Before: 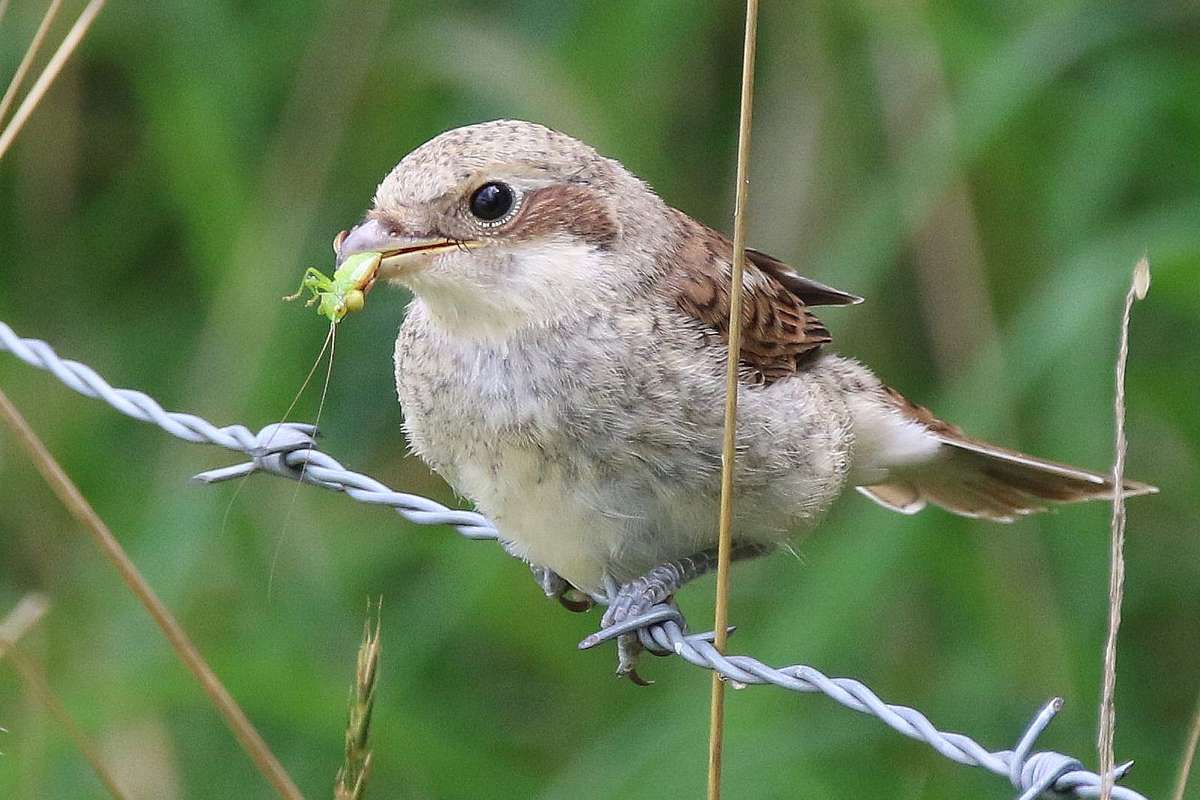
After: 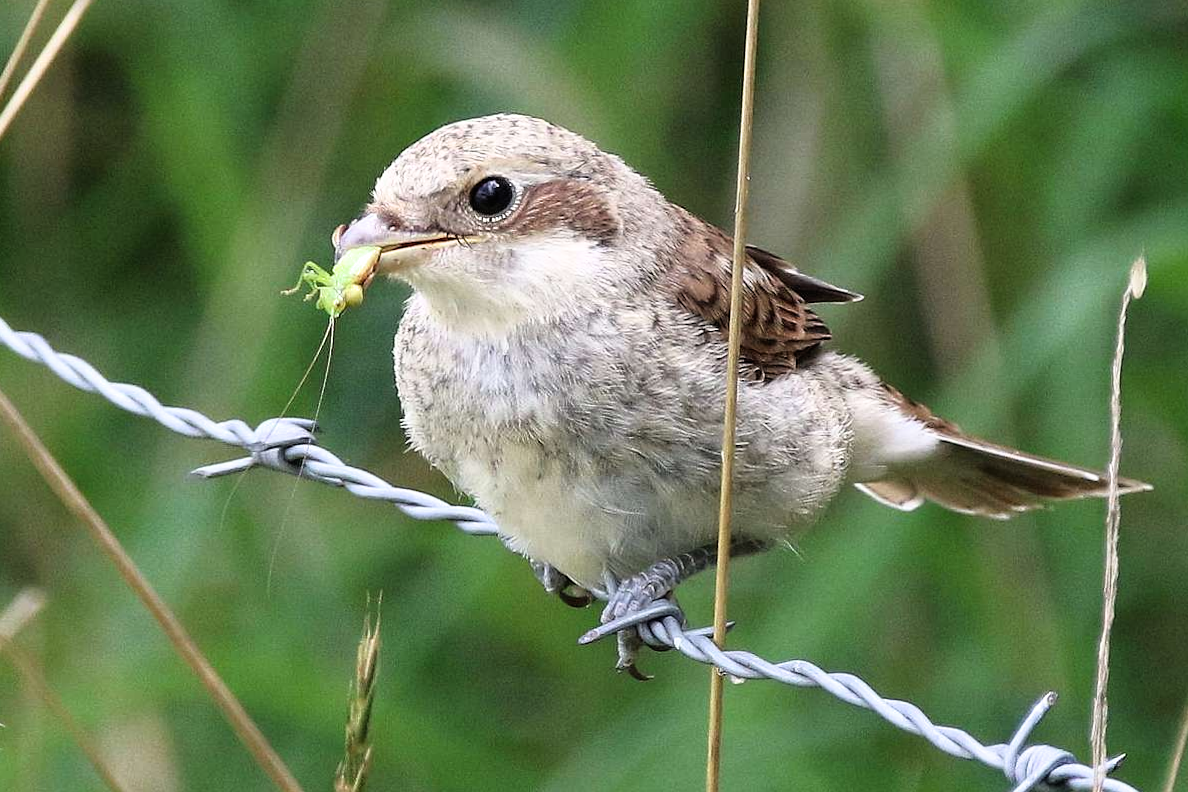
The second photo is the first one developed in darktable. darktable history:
rotate and perspective: rotation 0.174°, lens shift (vertical) 0.013, lens shift (horizontal) 0.019, shear 0.001, automatic cropping original format, crop left 0.007, crop right 0.991, crop top 0.016, crop bottom 0.997
filmic rgb: white relative exposure 2.34 EV, hardness 6.59
